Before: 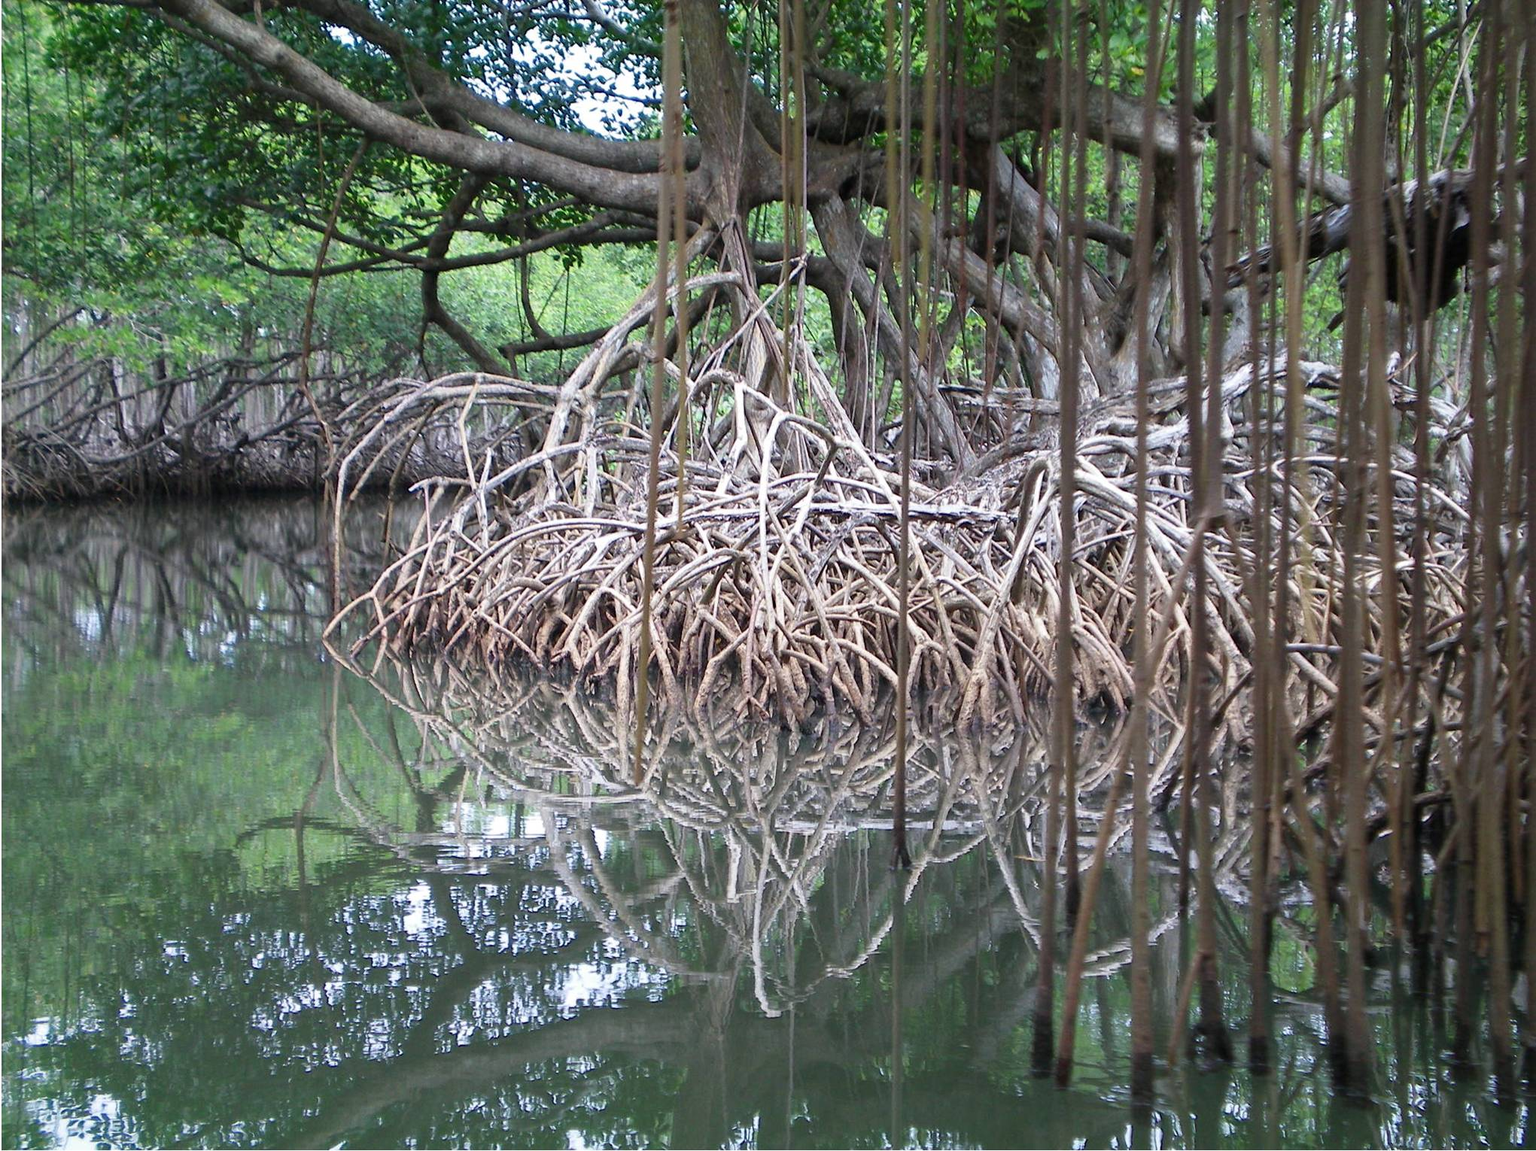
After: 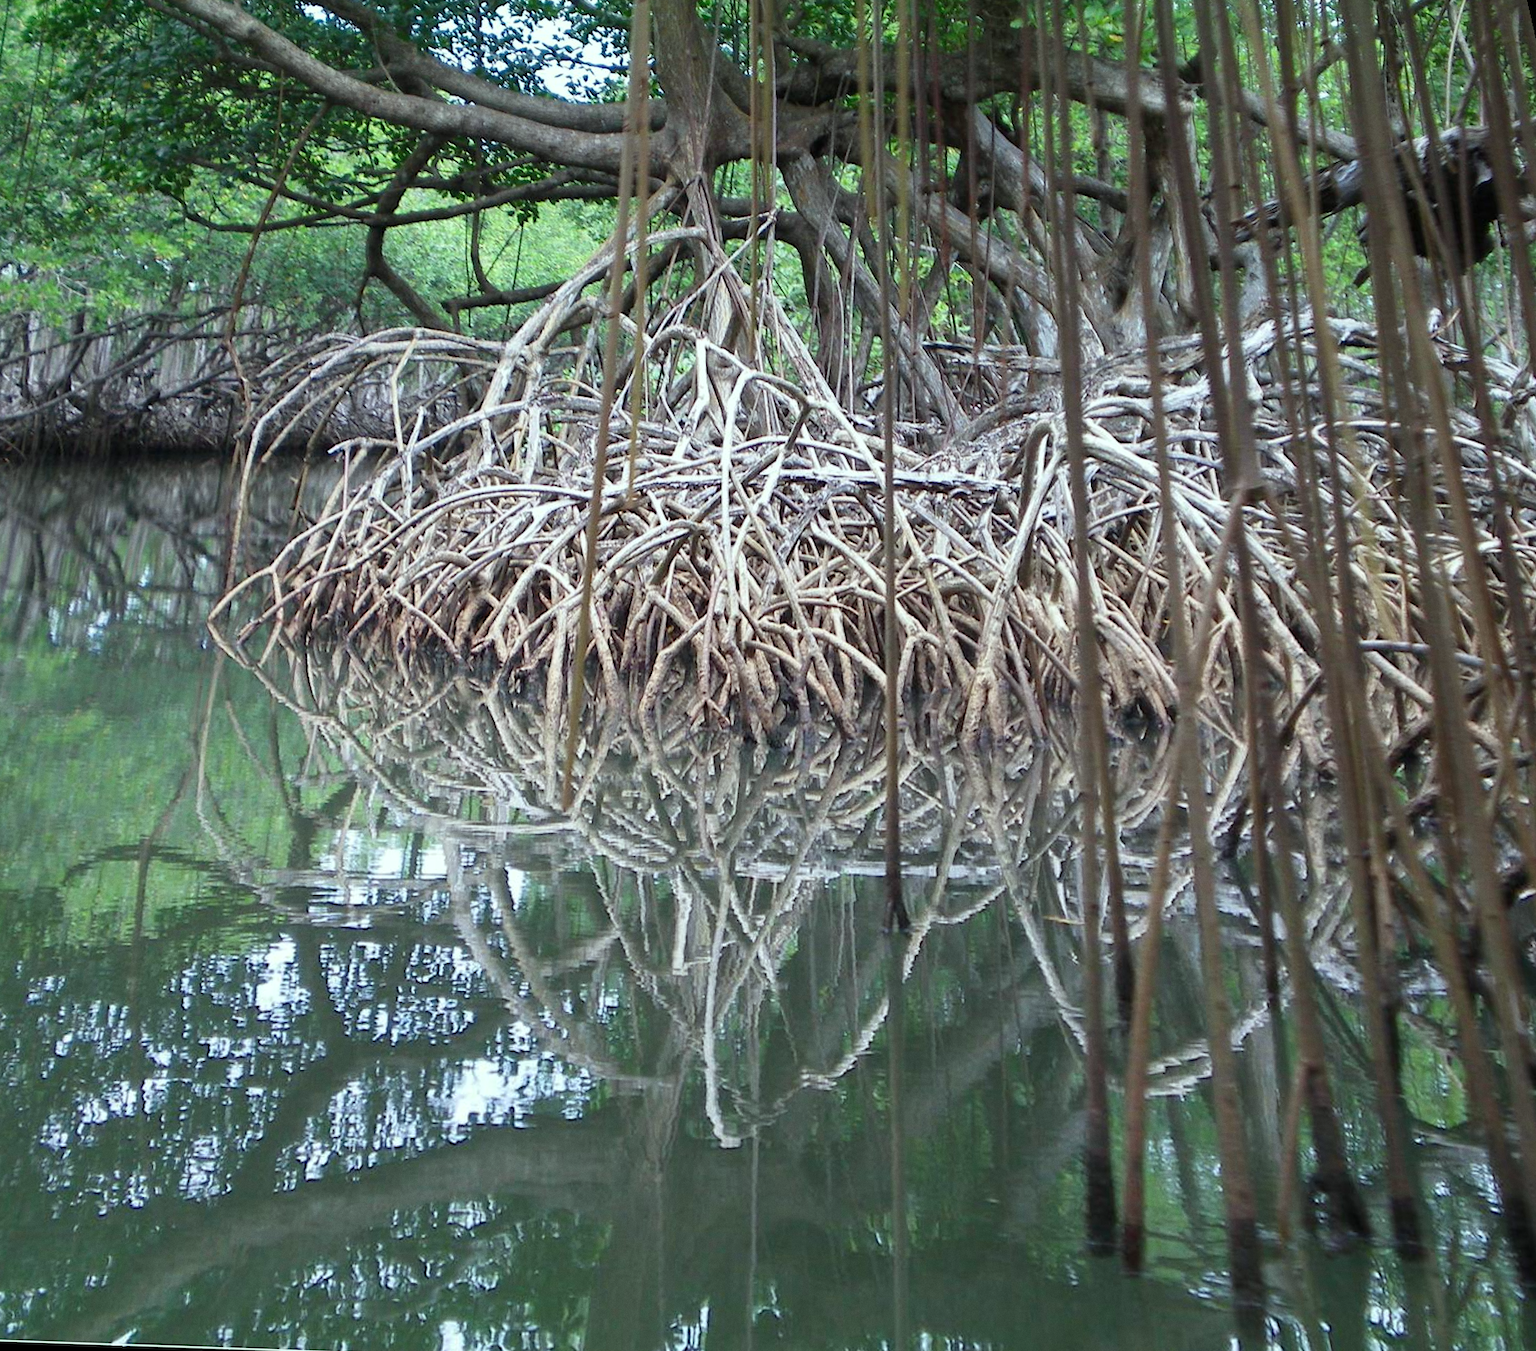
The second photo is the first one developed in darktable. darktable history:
grain: coarseness 0.09 ISO, strength 10%
rotate and perspective: rotation 0.72°, lens shift (vertical) -0.352, lens shift (horizontal) -0.051, crop left 0.152, crop right 0.859, crop top 0.019, crop bottom 0.964
color correction: highlights a* -6.69, highlights b* 0.49
